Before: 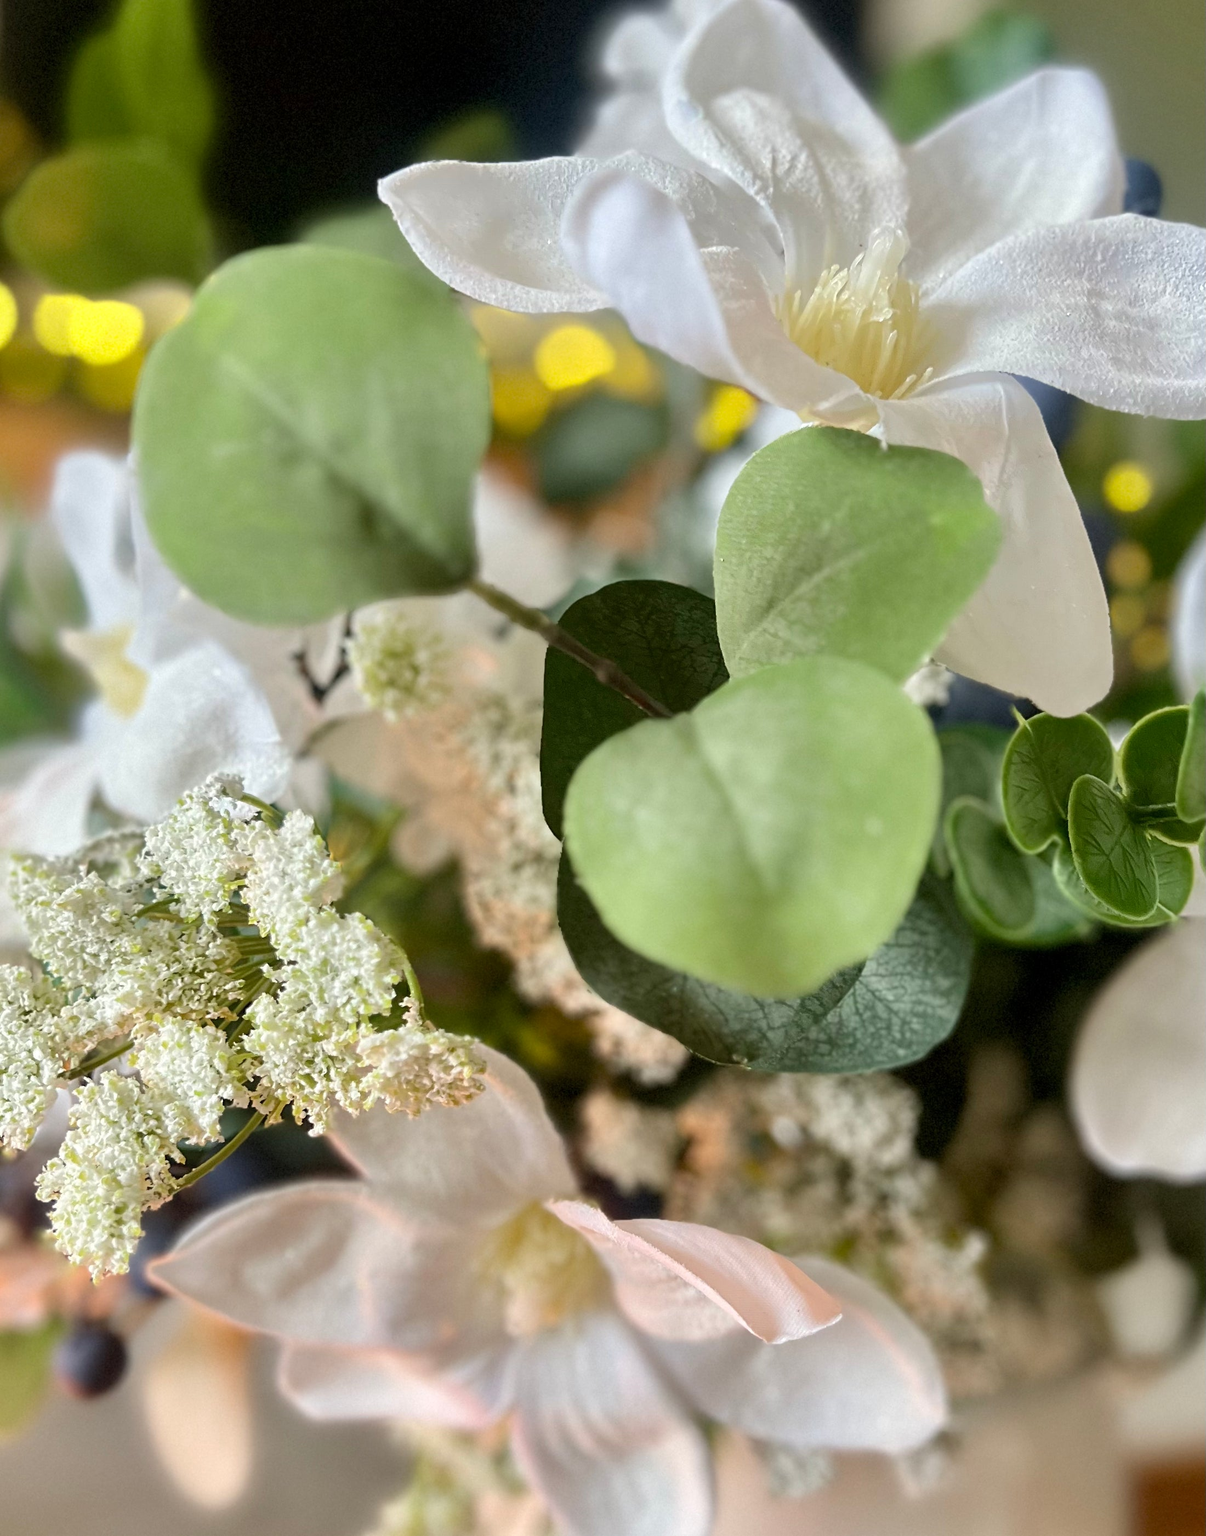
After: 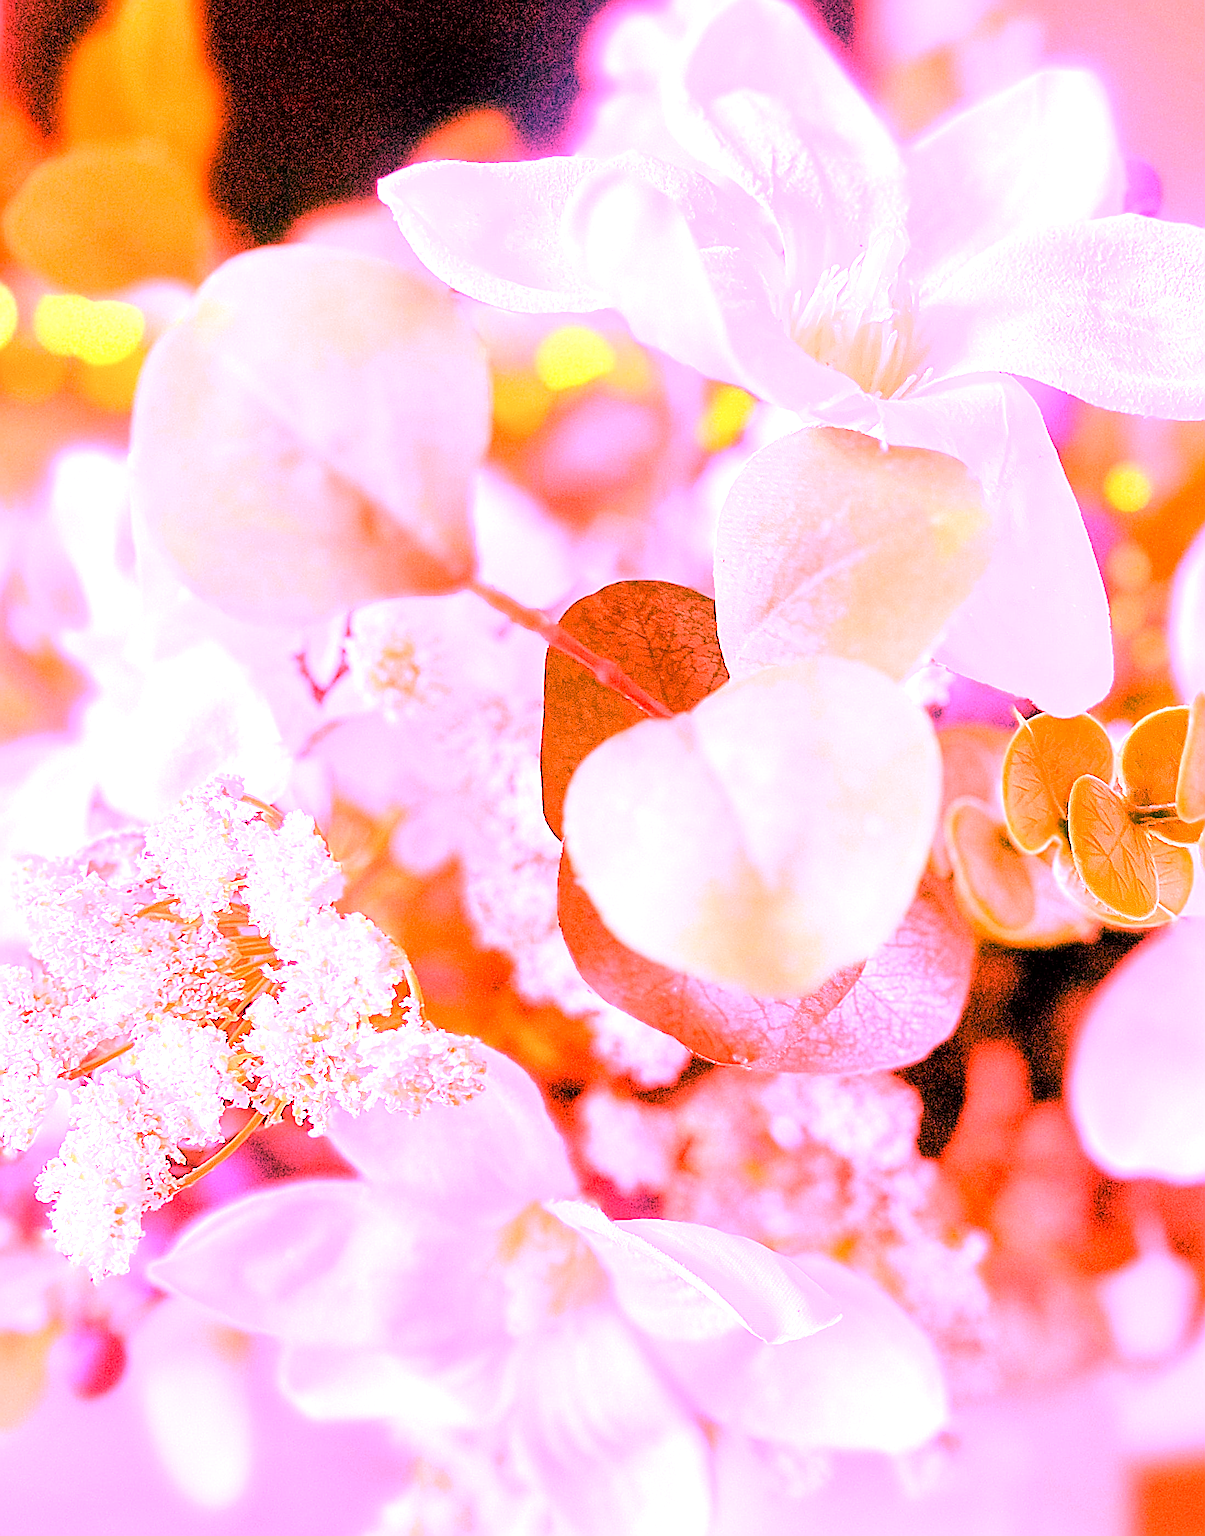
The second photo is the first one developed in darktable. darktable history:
tone curve: curves: ch0 [(0, 0) (0.004, 0.001) (0.133, 0.112) (0.325, 0.362) (0.832, 0.893) (1, 1)], color space Lab, linked channels, preserve colors none
sharpen: on, module defaults
white balance: red 4.26, blue 1.802
exposure: black level correction 0.001, exposure 1.822 EV, compensate exposure bias true, compensate highlight preservation false
